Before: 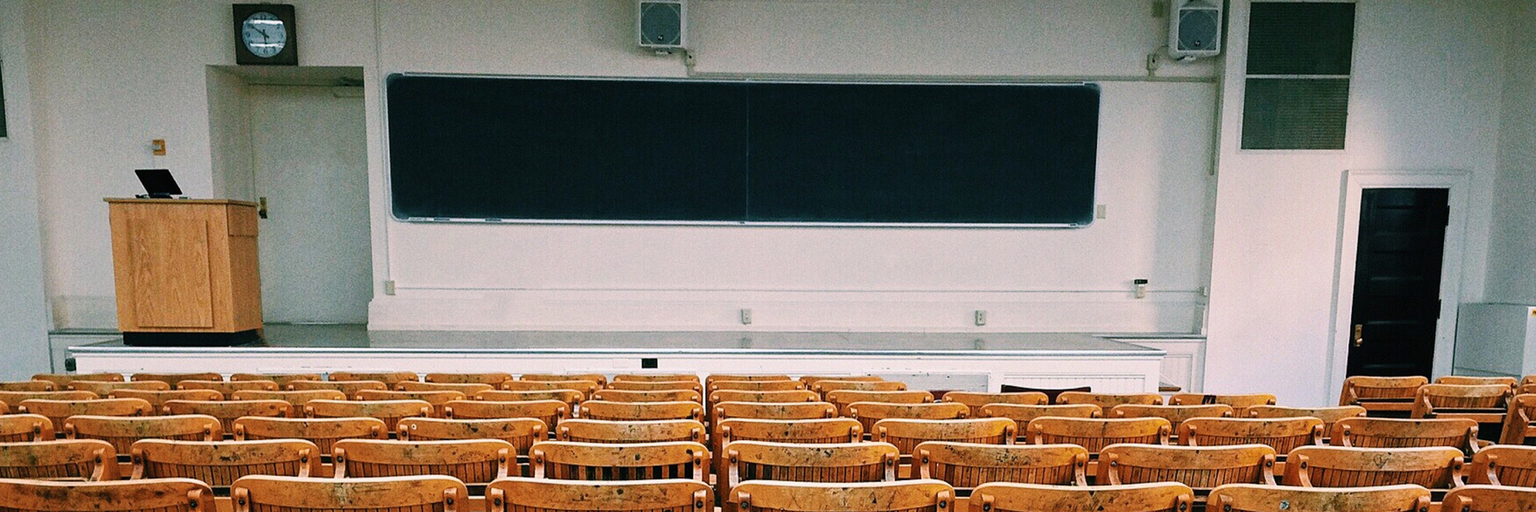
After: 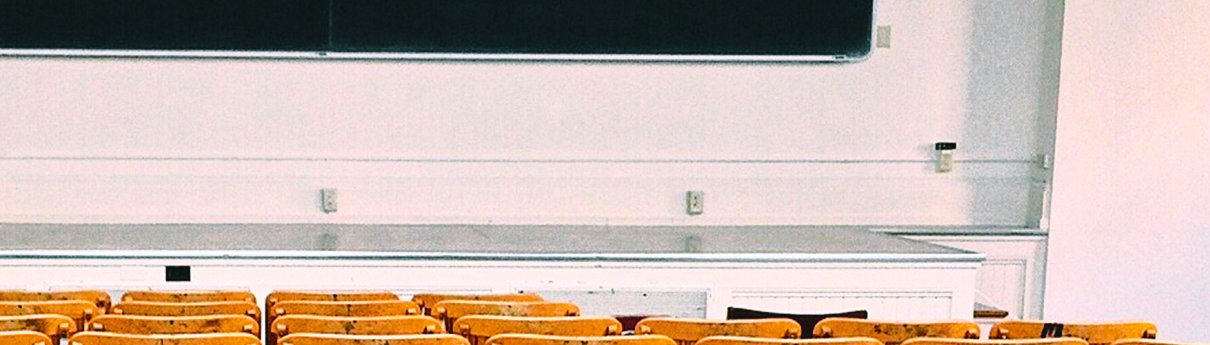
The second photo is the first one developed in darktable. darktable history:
tone equalizer: on, module defaults
tone curve: curves: ch0 [(0.003, 0) (0.066, 0.023) (0.154, 0.082) (0.281, 0.221) (0.405, 0.389) (0.517, 0.553) (0.716, 0.743) (0.822, 0.882) (1, 1)]; ch1 [(0, 0) (0.164, 0.115) (0.337, 0.332) (0.39, 0.398) (0.464, 0.461) (0.501, 0.5) (0.521, 0.526) (0.571, 0.606) (0.656, 0.677) (0.723, 0.731) (0.811, 0.796) (1, 1)]; ch2 [(0, 0) (0.337, 0.382) (0.464, 0.476) (0.501, 0.502) (0.527, 0.54) (0.556, 0.567) (0.575, 0.606) (0.659, 0.736) (1, 1)], color space Lab, independent channels, preserve colors none
crop: left 34.909%, top 36.799%, right 14.665%, bottom 20.014%
exposure: black level correction -0.009, exposure 0.072 EV, compensate highlight preservation false
